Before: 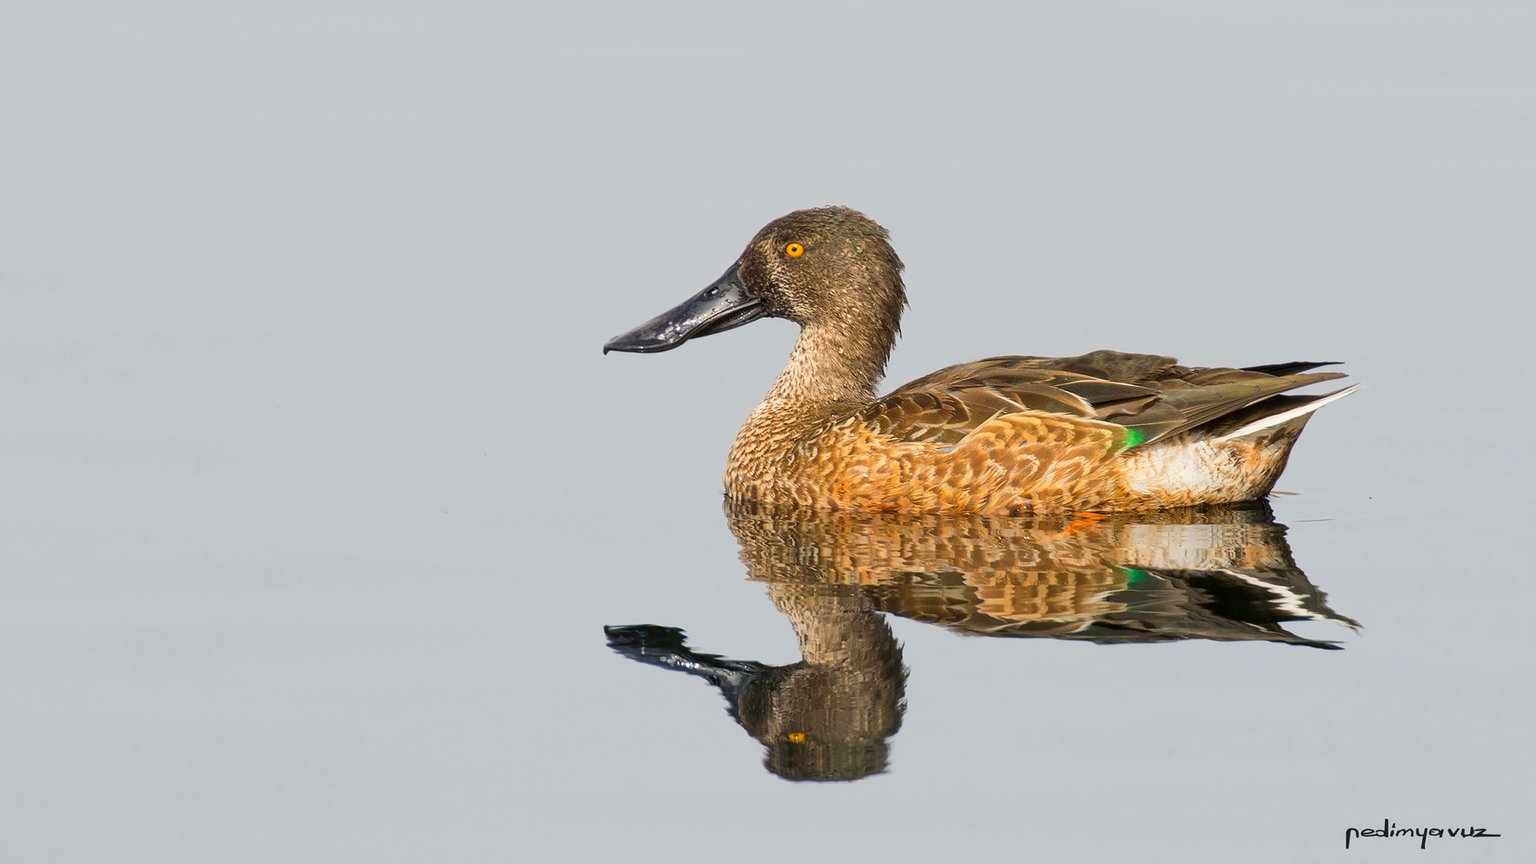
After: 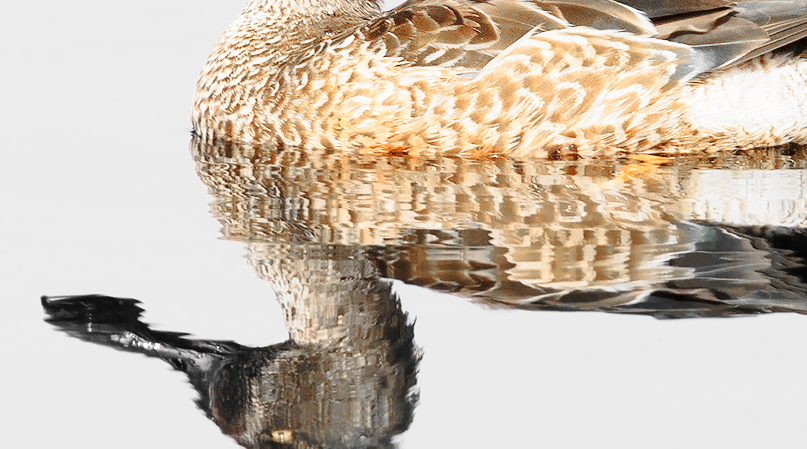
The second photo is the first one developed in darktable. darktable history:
color zones: curves: ch0 [(0, 0.65) (0.096, 0.644) (0.221, 0.539) (0.429, 0.5) (0.571, 0.5) (0.714, 0.5) (0.857, 0.5) (1, 0.65)]; ch1 [(0, 0.5) (0.143, 0.5) (0.257, -0.002) (0.429, 0.04) (0.571, -0.001) (0.714, -0.015) (0.857, 0.024) (1, 0.5)]
crop: left 37.237%, top 45.004%, right 20.714%, bottom 13.411%
base curve: curves: ch0 [(0, 0) (0.028, 0.03) (0.121, 0.232) (0.46, 0.748) (0.859, 0.968) (1, 1)], preserve colors none
